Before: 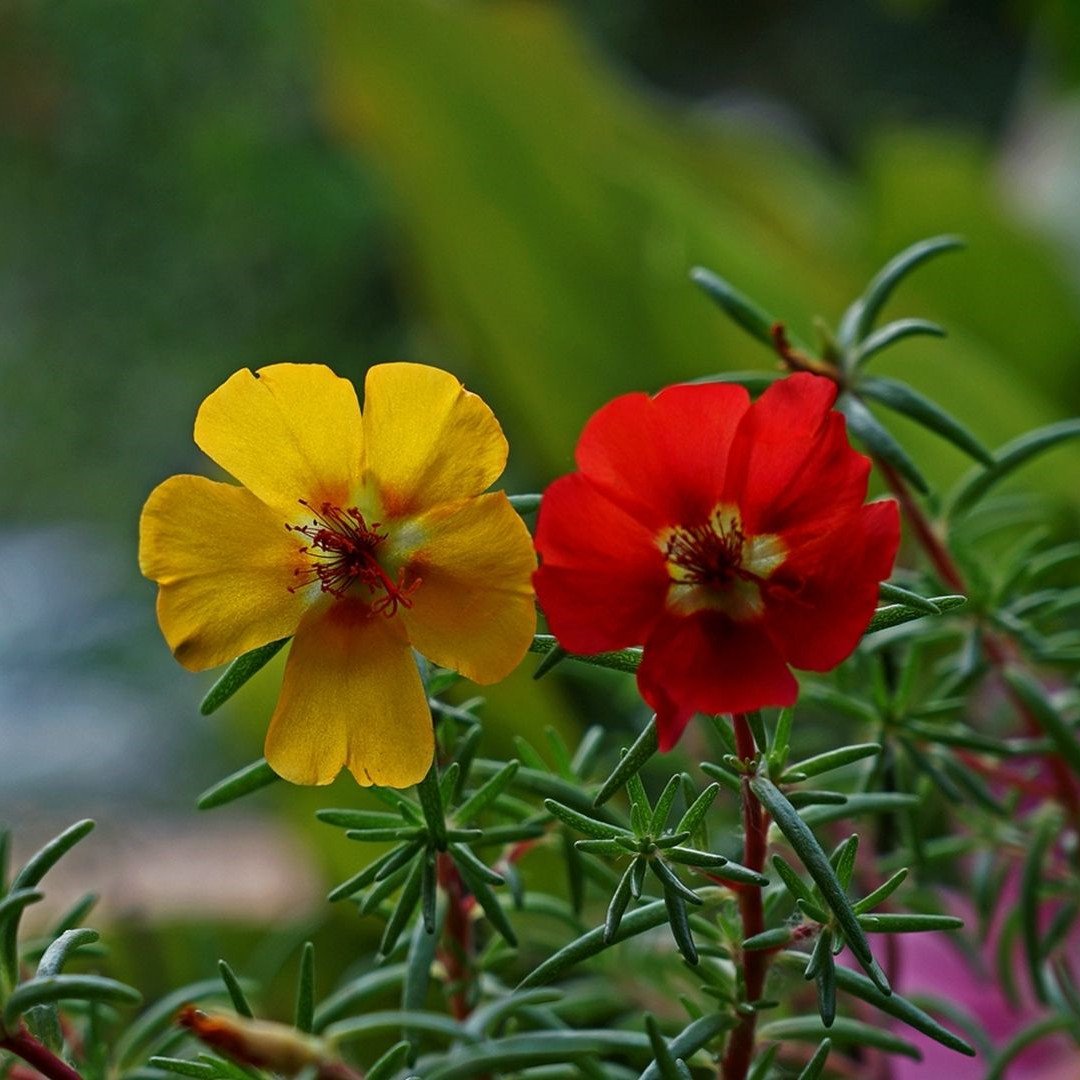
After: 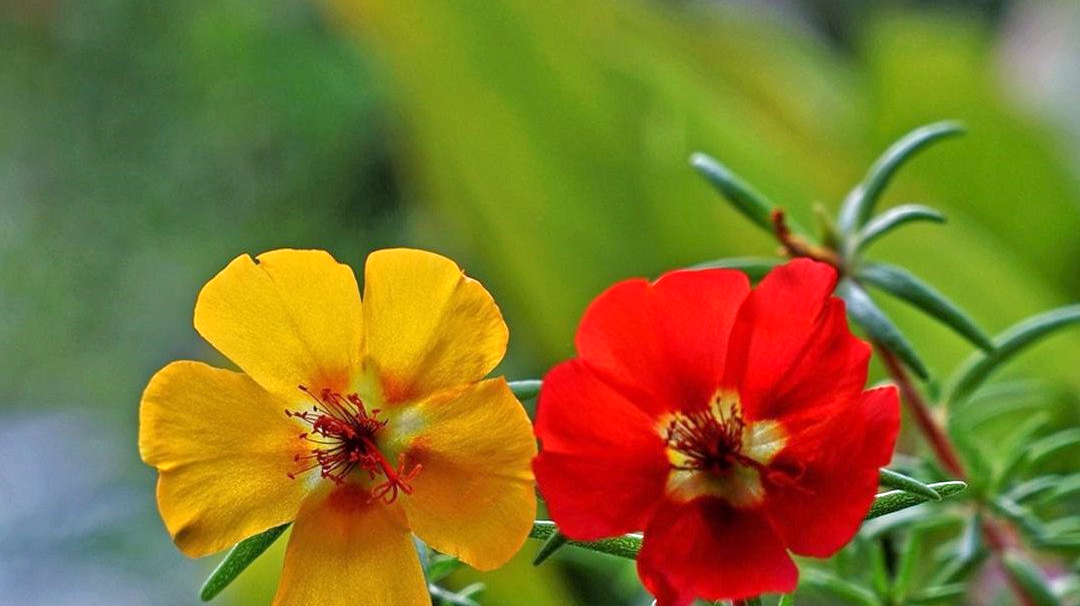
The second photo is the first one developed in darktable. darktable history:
tone equalizer: -7 EV 0.15 EV, -6 EV 0.6 EV, -5 EV 1.15 EV, -4 EV 1.33 EV, -3 EV 1.15 EV, -2 EV 0.6 EV, -1 EV 0.15 EV, mask exposure compensation -0.5 EV
white balance: red 1.05, blue 1.072
crop and rotate: top 10.605%, bottom 33.274%
